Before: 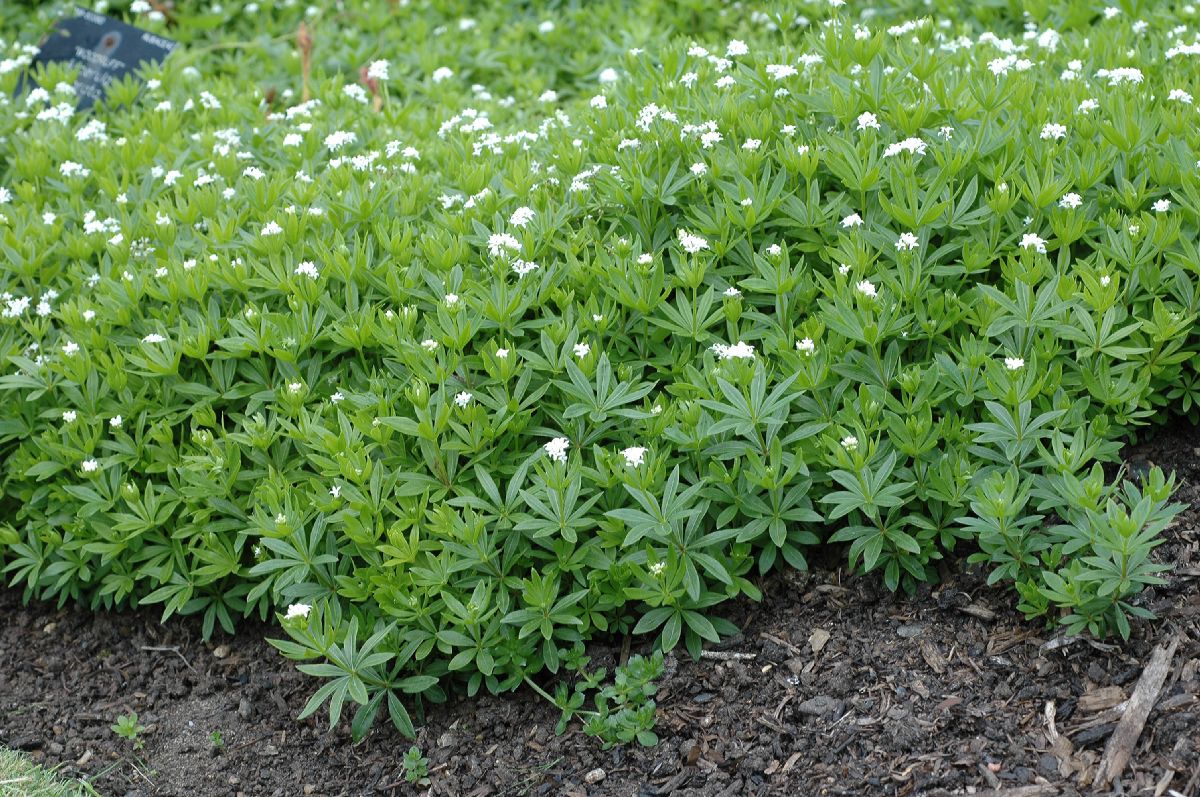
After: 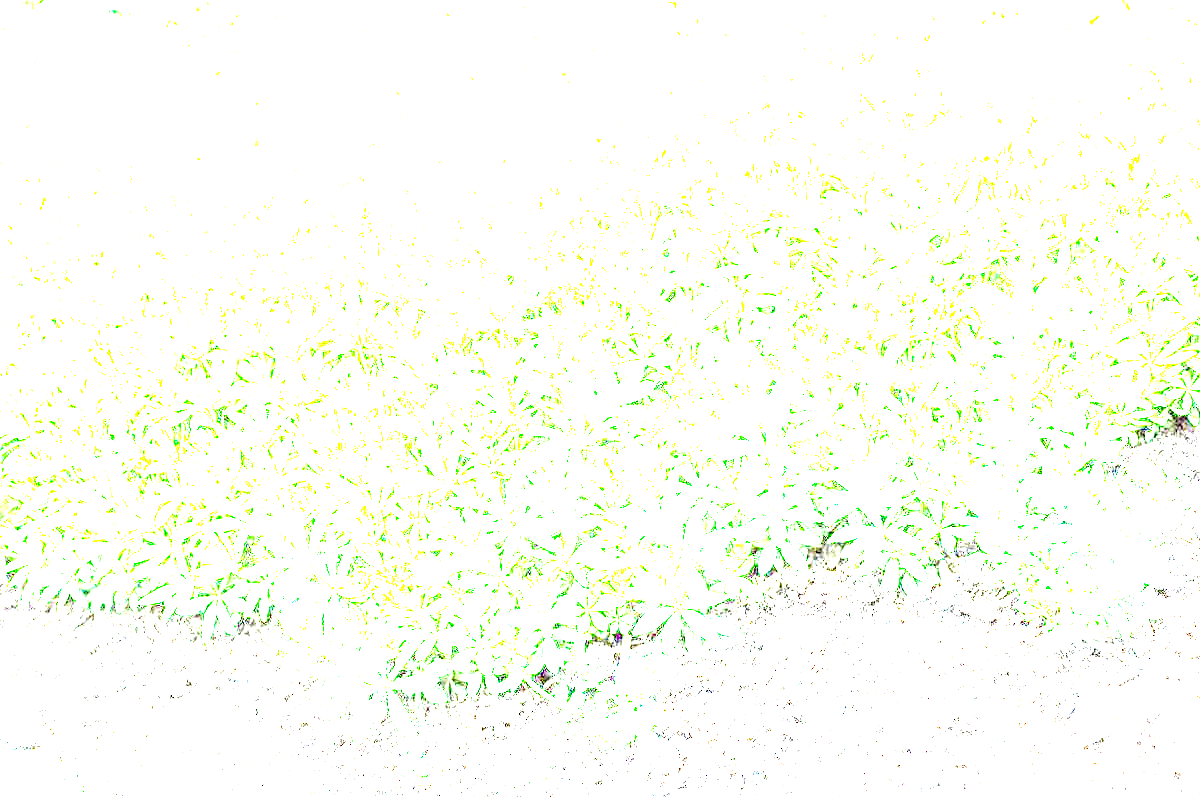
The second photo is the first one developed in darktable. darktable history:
contrast equalizer: y [[0.5, 0.542, 0.583, 0.625, 0.667, 0.708], [0.5 ×6], [0.5 ×6], [0, 0.033, 0.067, 0.1, 0.133, 0.167], [0, 0.05, 0.1, 0.15, 0.2, 0.25]]
exposure: exposure 7.948 EV, compensate highlight preservation false
